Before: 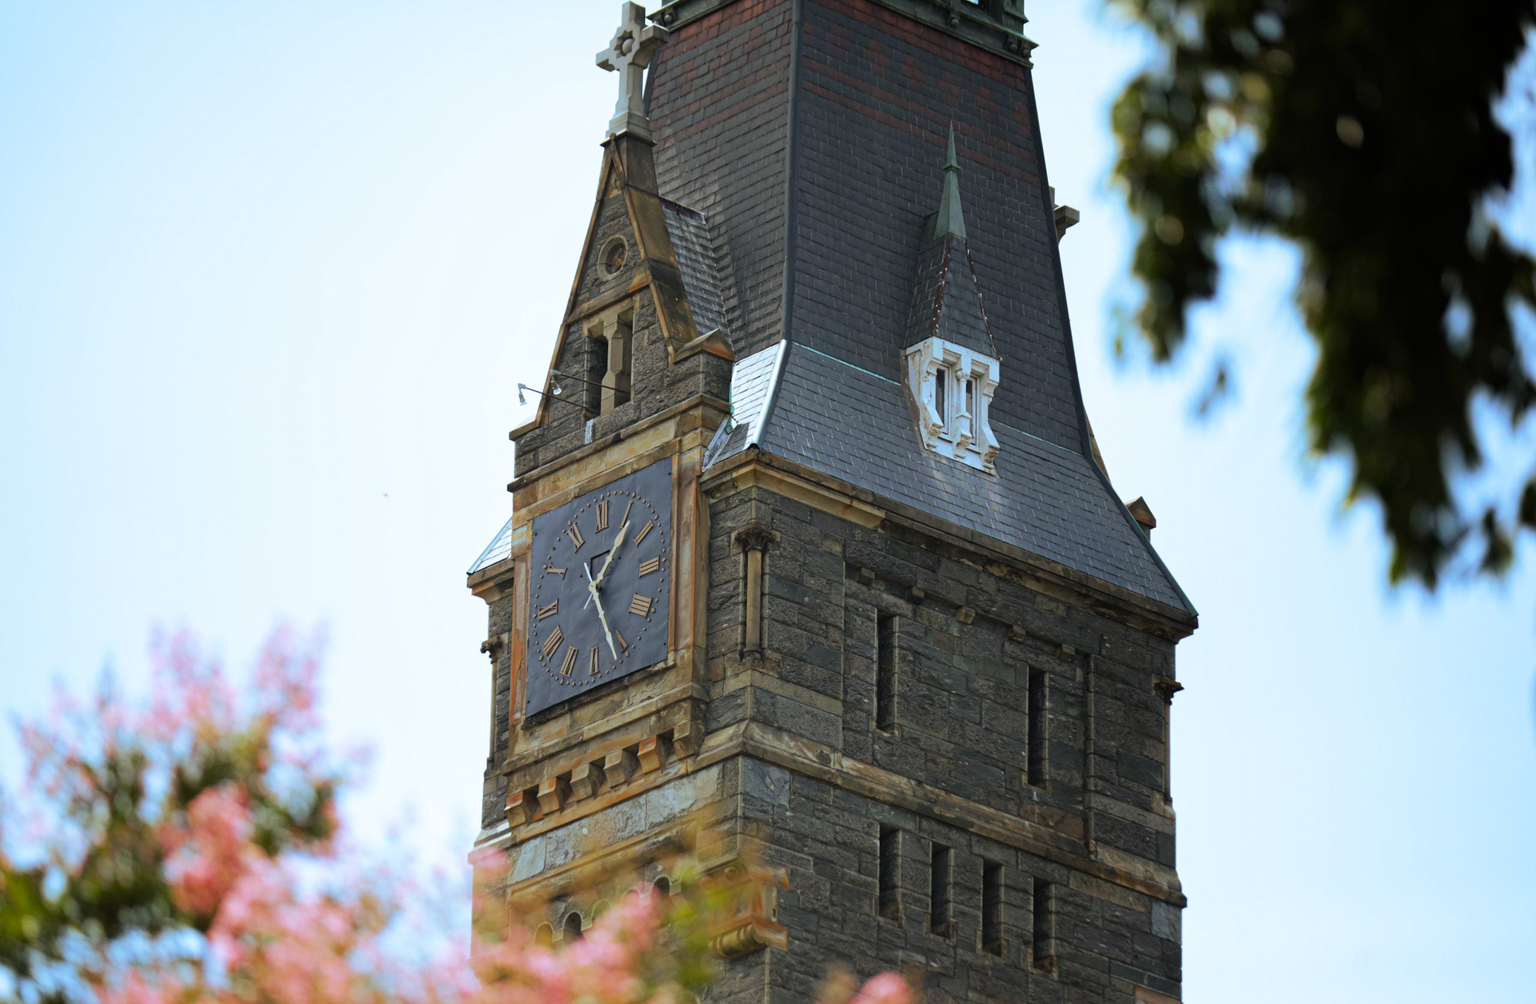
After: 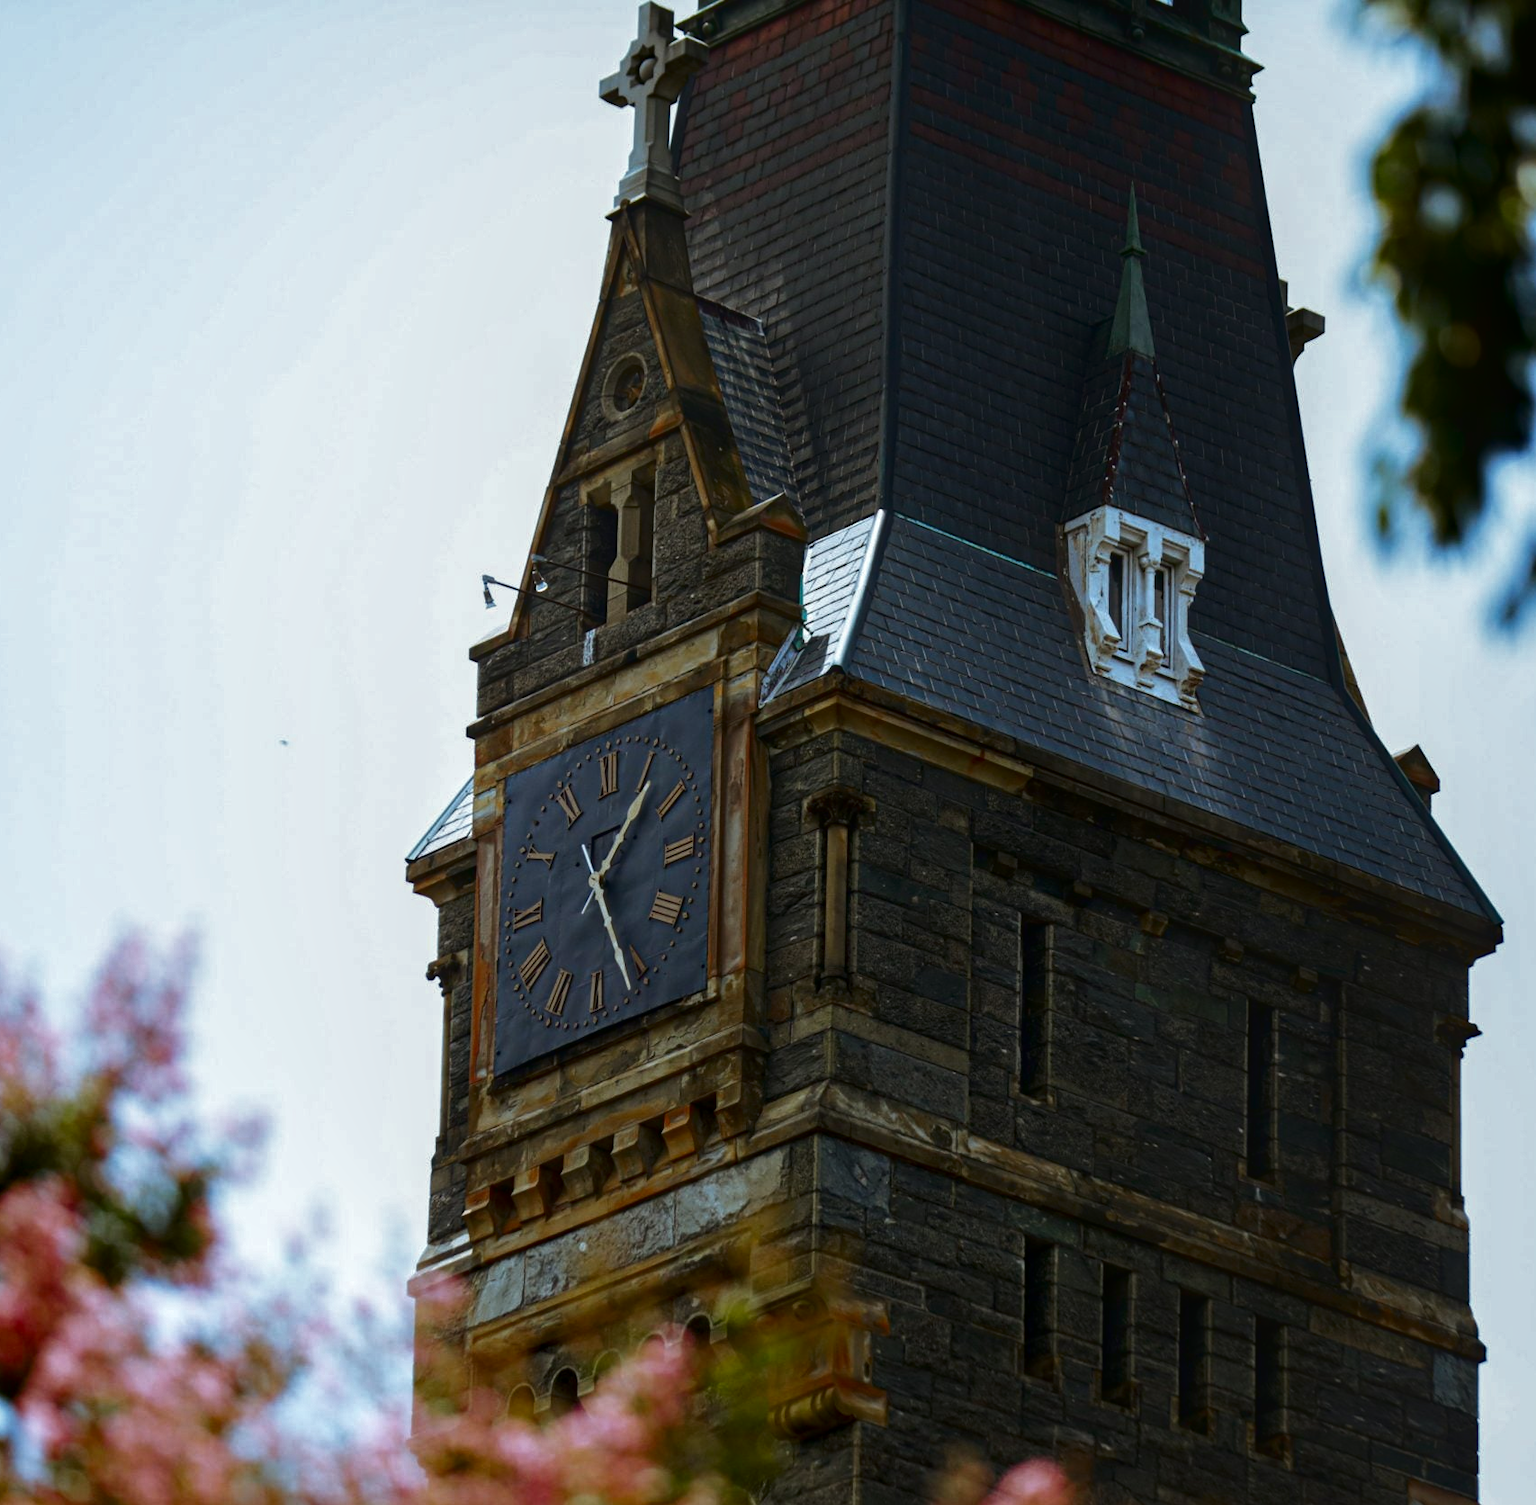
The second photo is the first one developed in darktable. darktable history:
levels: mode automatic, levels [0.062, 0.494, 0.925]
contrast brightness saturation: brightness -0.503
local contrast: on, module defaults
crop and rotate: left 12.811%, right 20.498%
